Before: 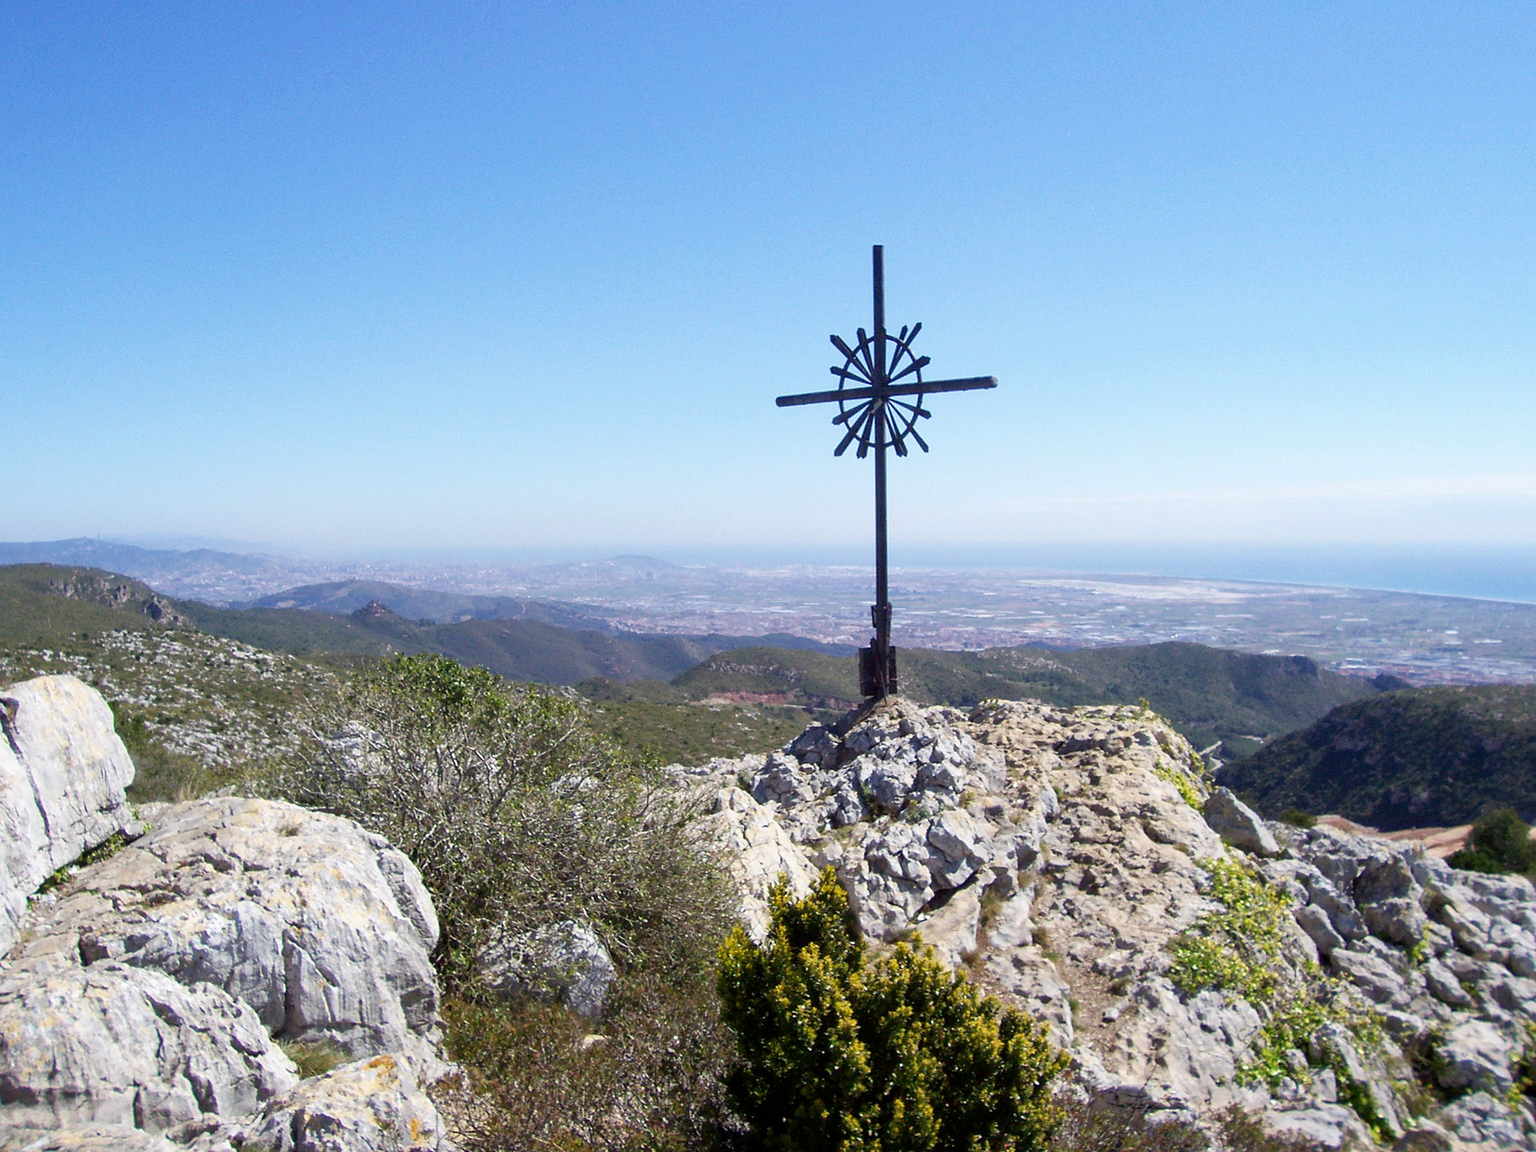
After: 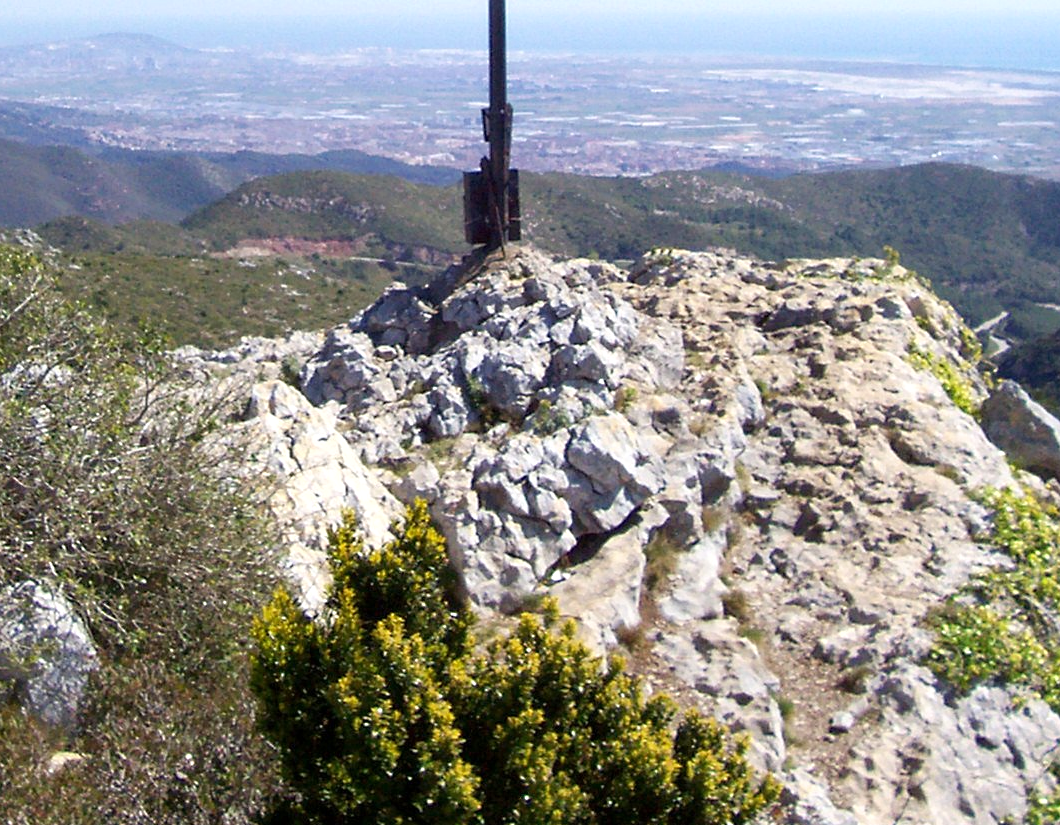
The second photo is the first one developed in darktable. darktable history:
crop: left 35.816%, top 46.316%, right 18.162%, bottom 5.922%
exposure: exposure 0.246 EV, compensate exposure bias true, compensate highlight preservation false
